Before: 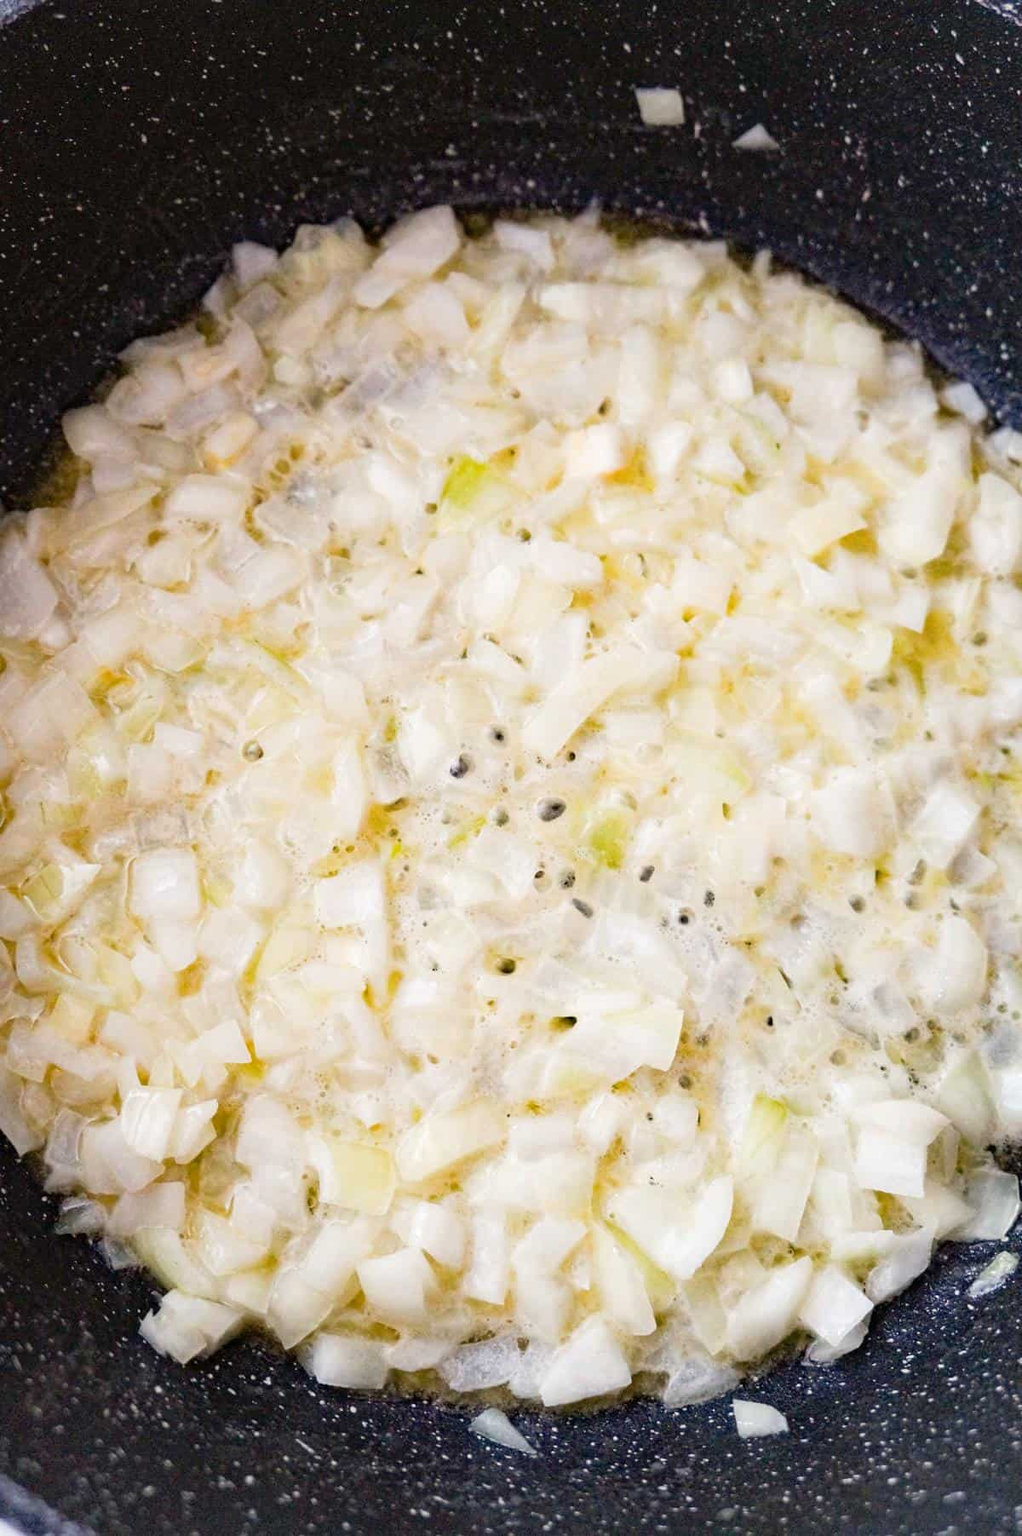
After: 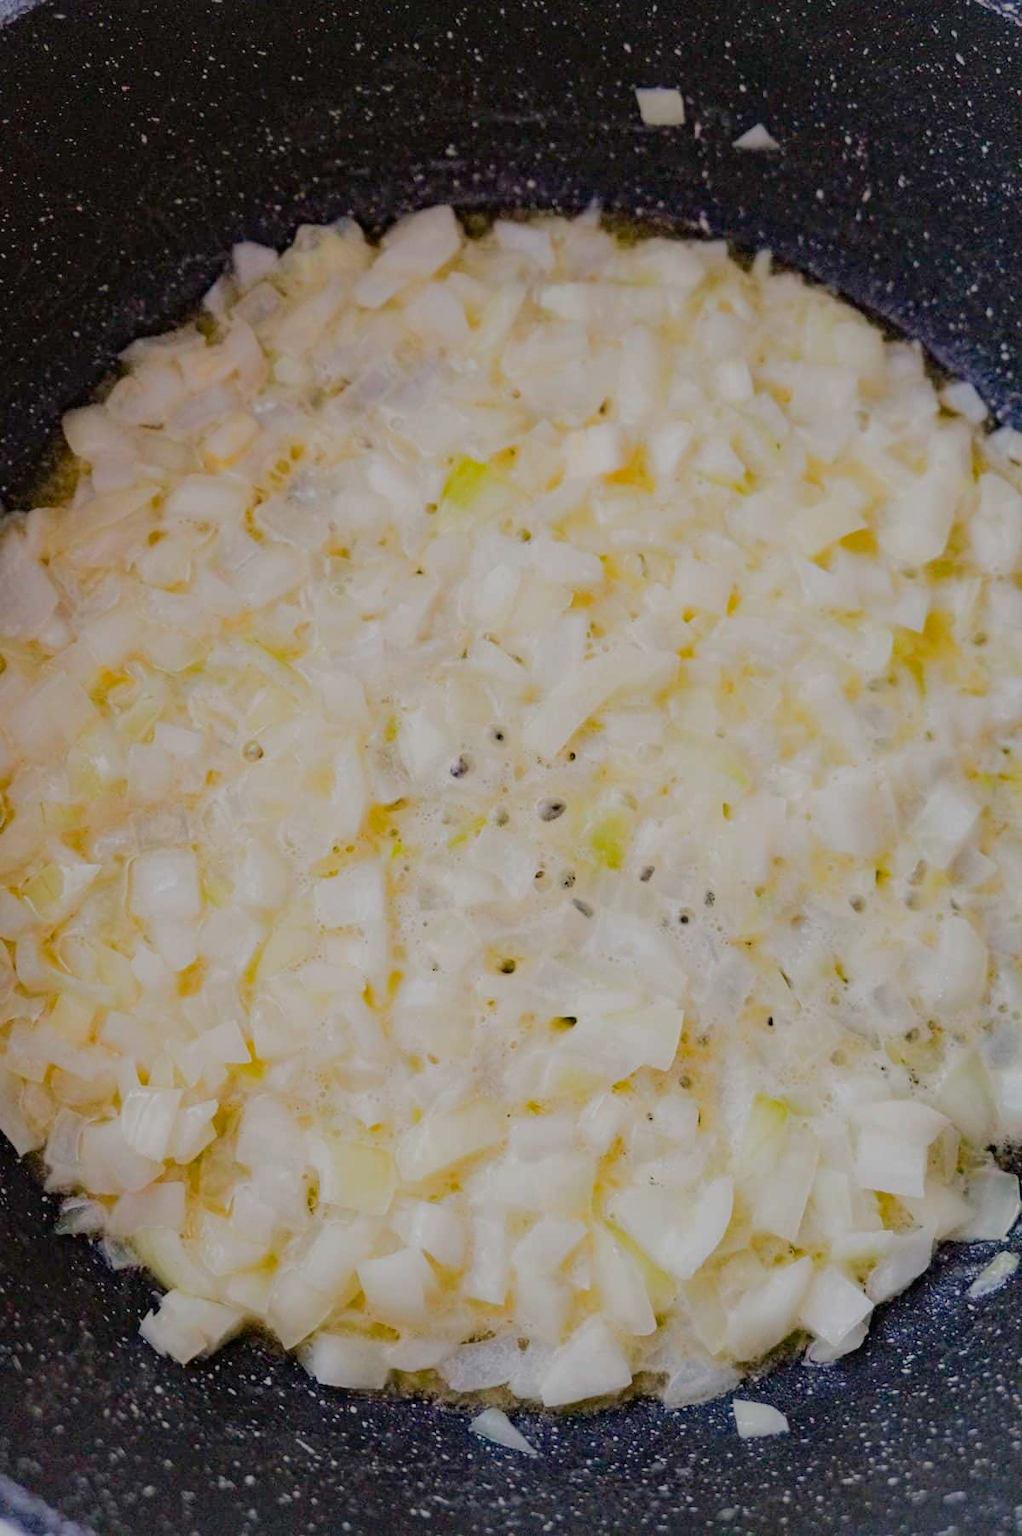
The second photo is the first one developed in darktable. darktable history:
tone equalizer: -8 EV -0.028 EV, -7 EV 0.026 EV, -6 EV -0.008 EV, -5 EV 0.004 EV, -4 EV -0.029 EV, -3 EV -0.238 EV, -2 EV -0.677 EV, -1 EV -0.979 EV, +0 EV -0.942 EV, edges refinement/feathering 500, mask exposure compensation -1.57 EV, preserve details no
contrast brightness saturation: contrast 0.04, saturation 0.071
contrast equalizer: y [[0.5 ×6], [0.5 ×6], [0.5, 0.5, 0.501, 0.545, 0.707, 0.863], [0 ×6], [0 ×6]], mix -0.212
